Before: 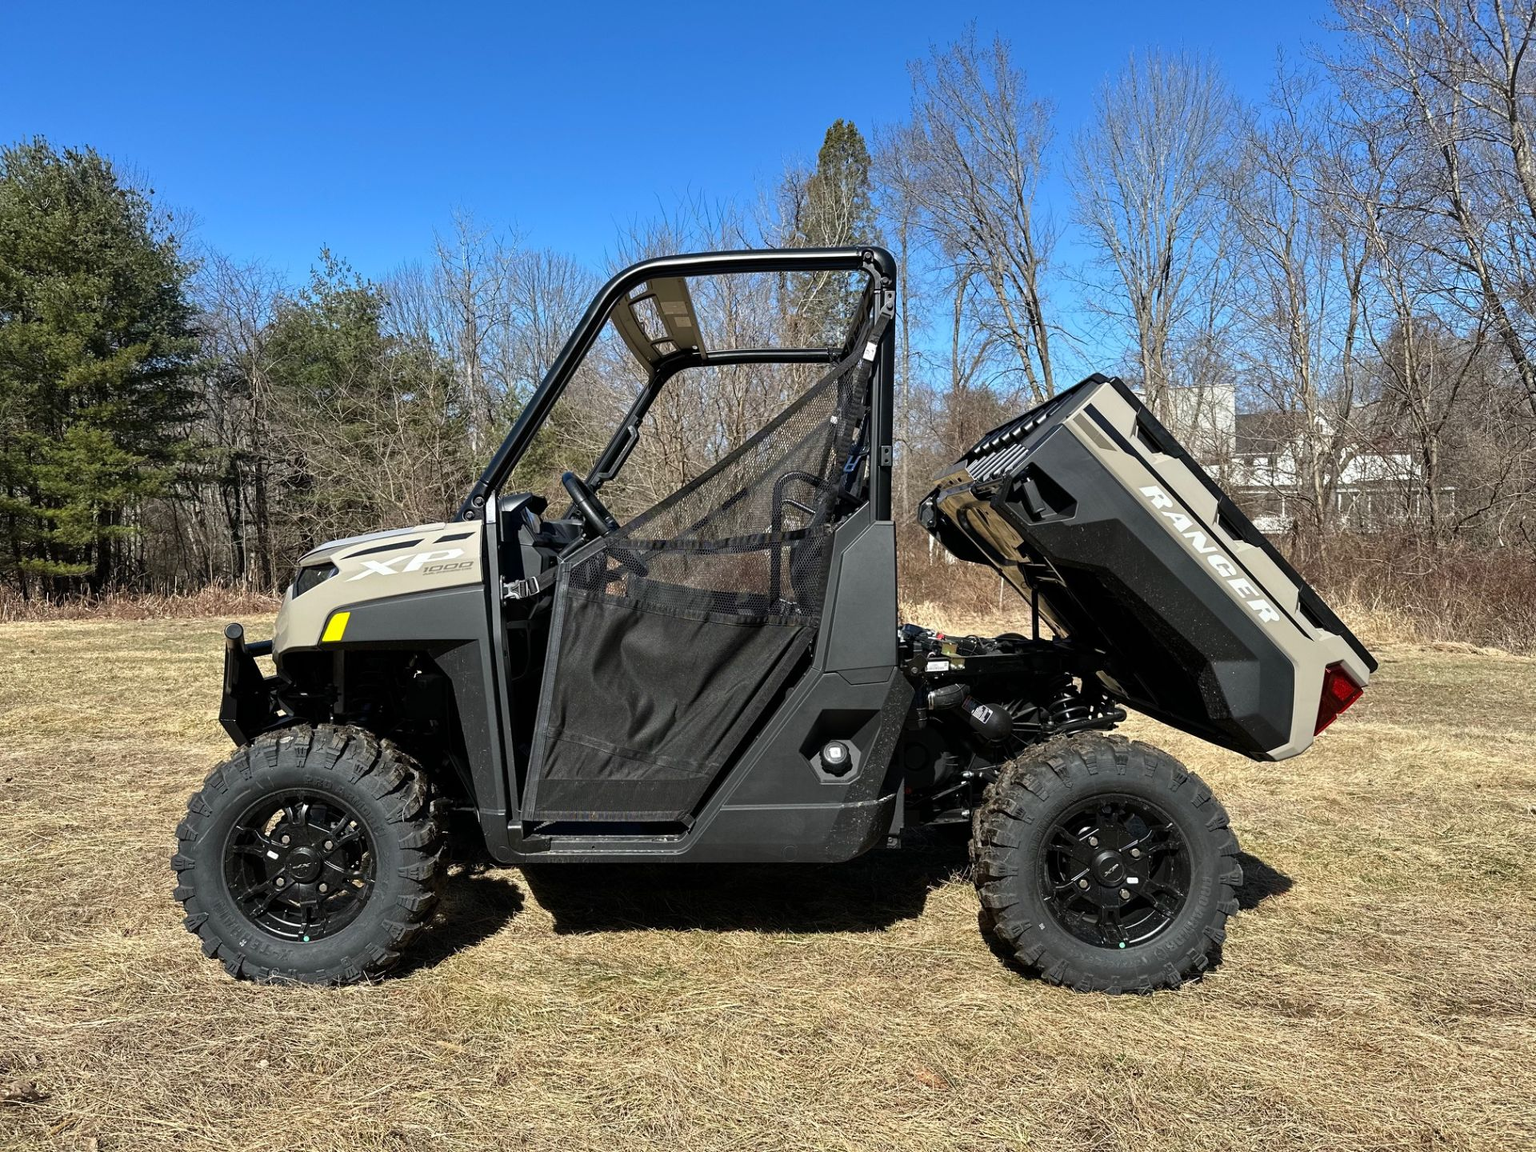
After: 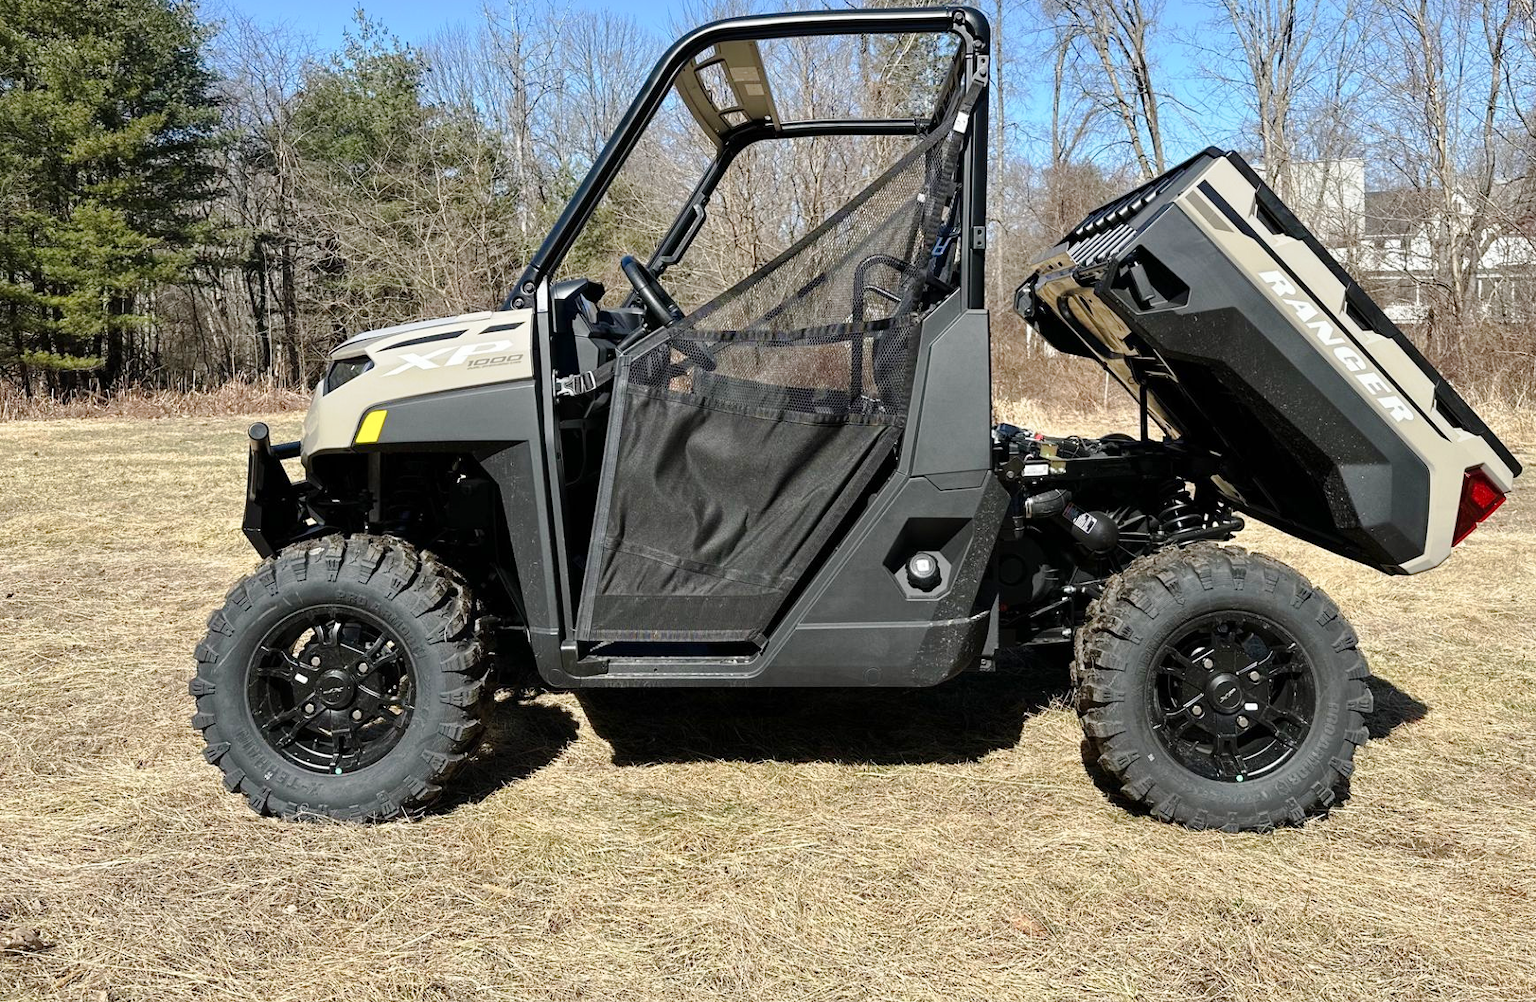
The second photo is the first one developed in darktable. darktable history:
tone curve: curves: ch0 [(0, 0) (0.003, 0.004) (0.011, 0.015) (0.025, 0.033) (0.044, 0.058) (0.069, 0.091) (0.1, 0.131) (0.136, 0.178) (0.177, 0.232) (0.224, 0.294) (0.277, 0.362) (0.335, 0.434) (0.399, 0.512) (0.468, 0.582) (0.543, 0.646) (0.623, 0.713) (0.709, 0.783) (0.801, 0.876) (0.898, 0.938) (1, 1)], preserve colors none
crop: top 20.916%, right 9.437%, bottom 0.316%
